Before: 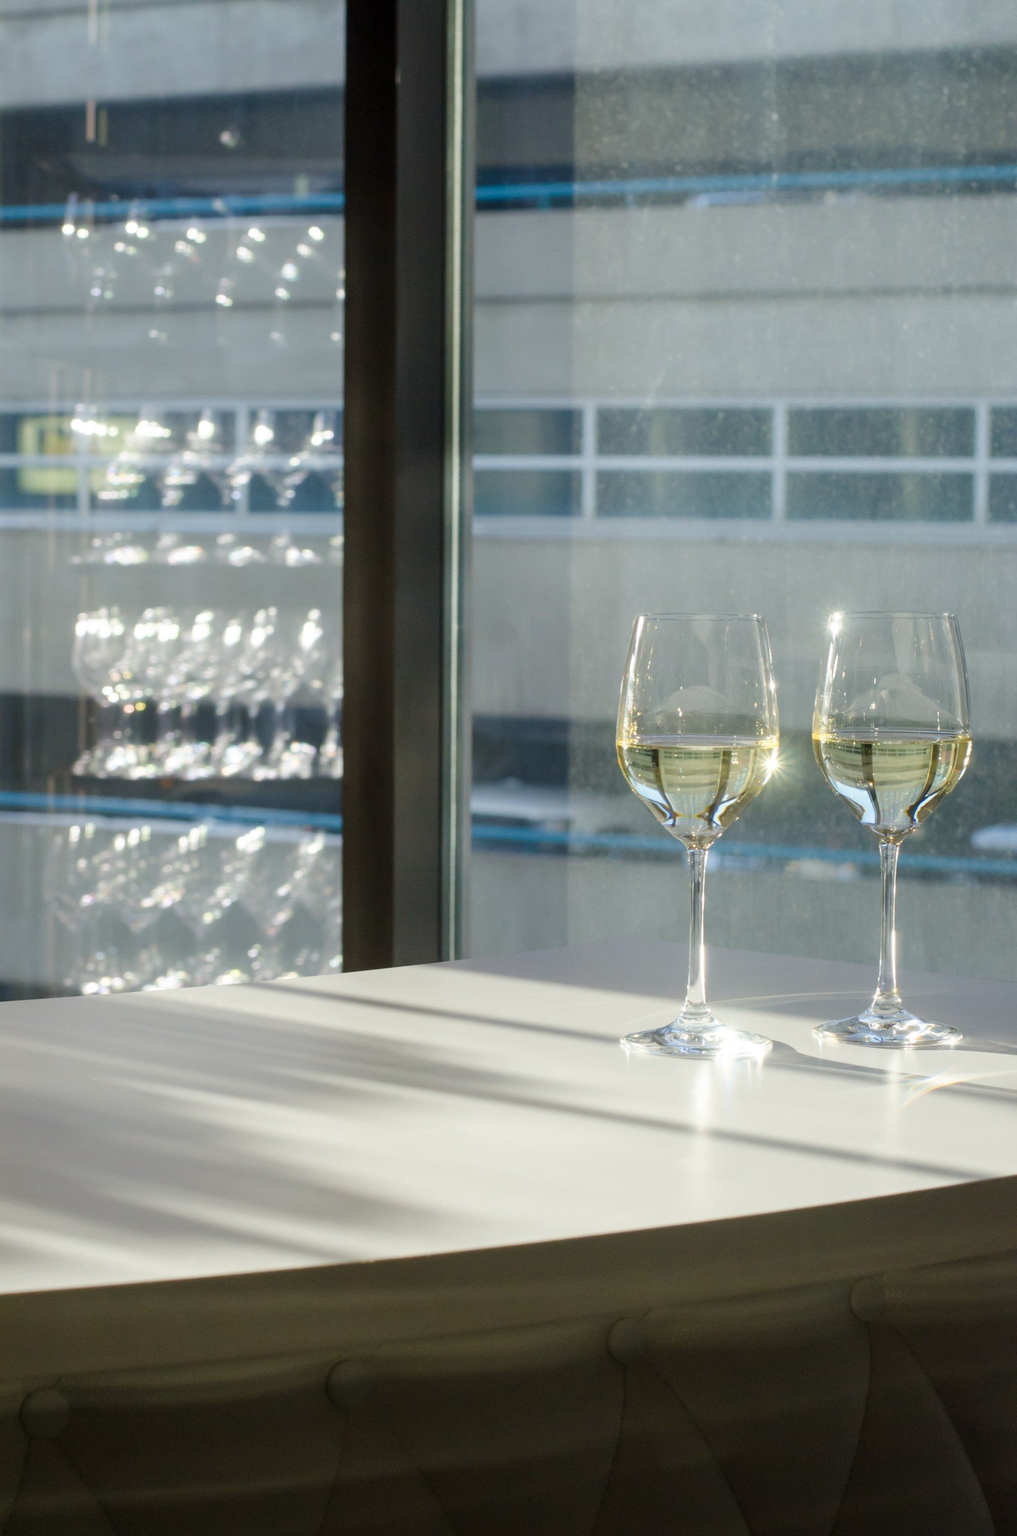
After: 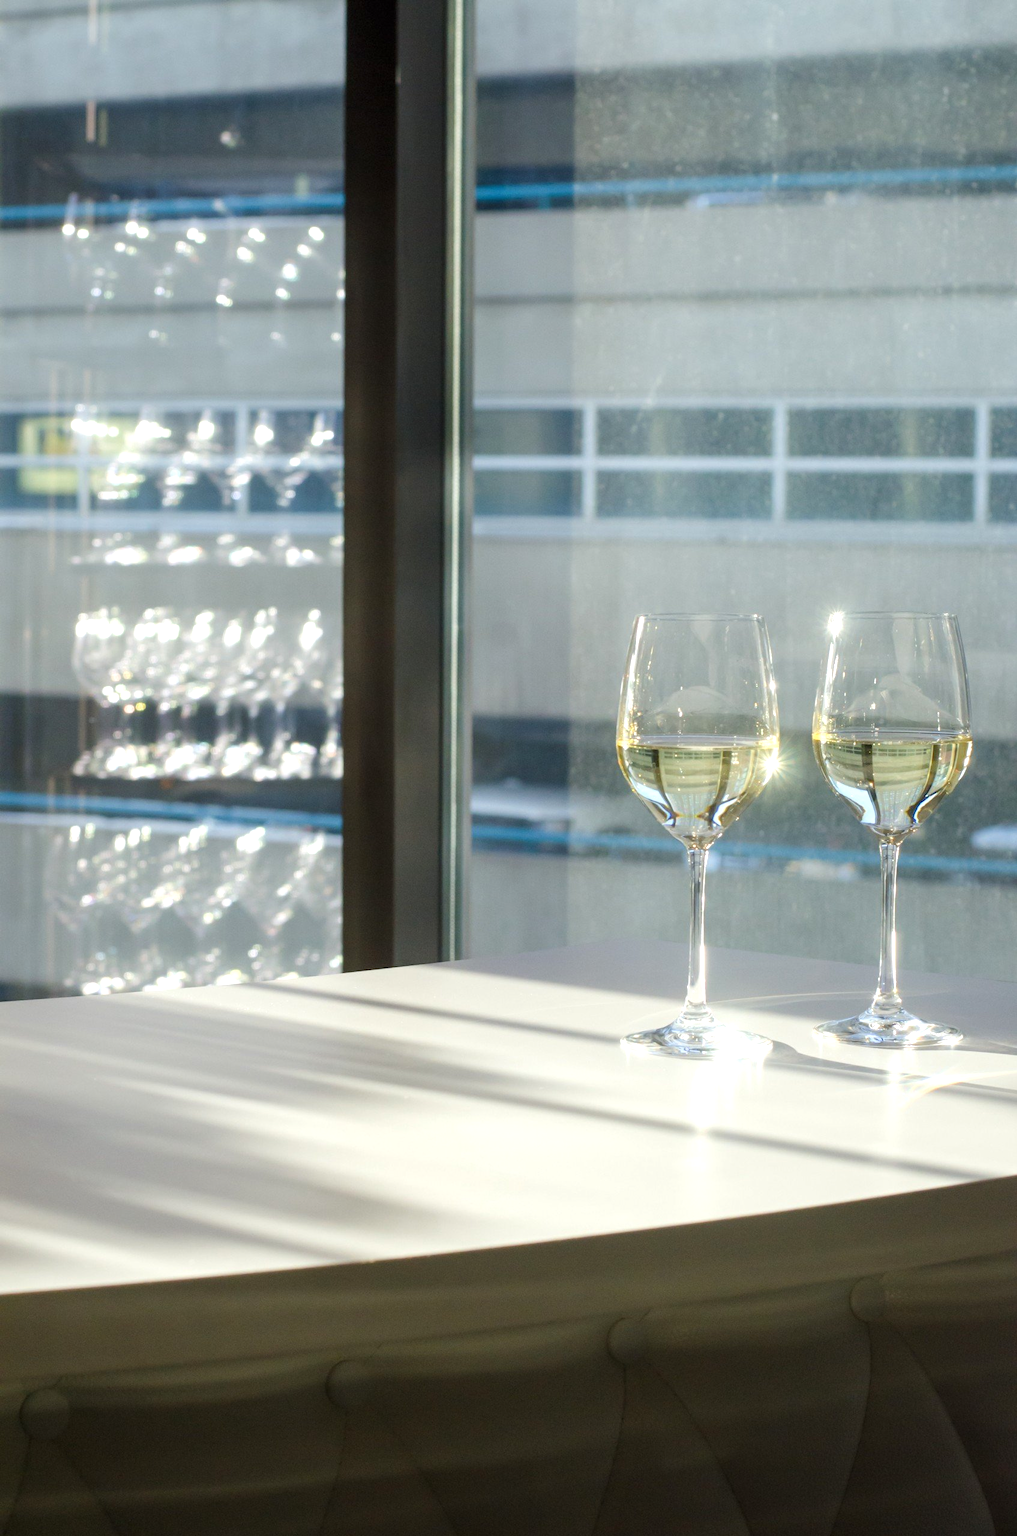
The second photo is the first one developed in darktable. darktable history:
exposure: black level correction 0, exposure 0.392 EV, compensate exposure bias true, compensate highlight preservation false
